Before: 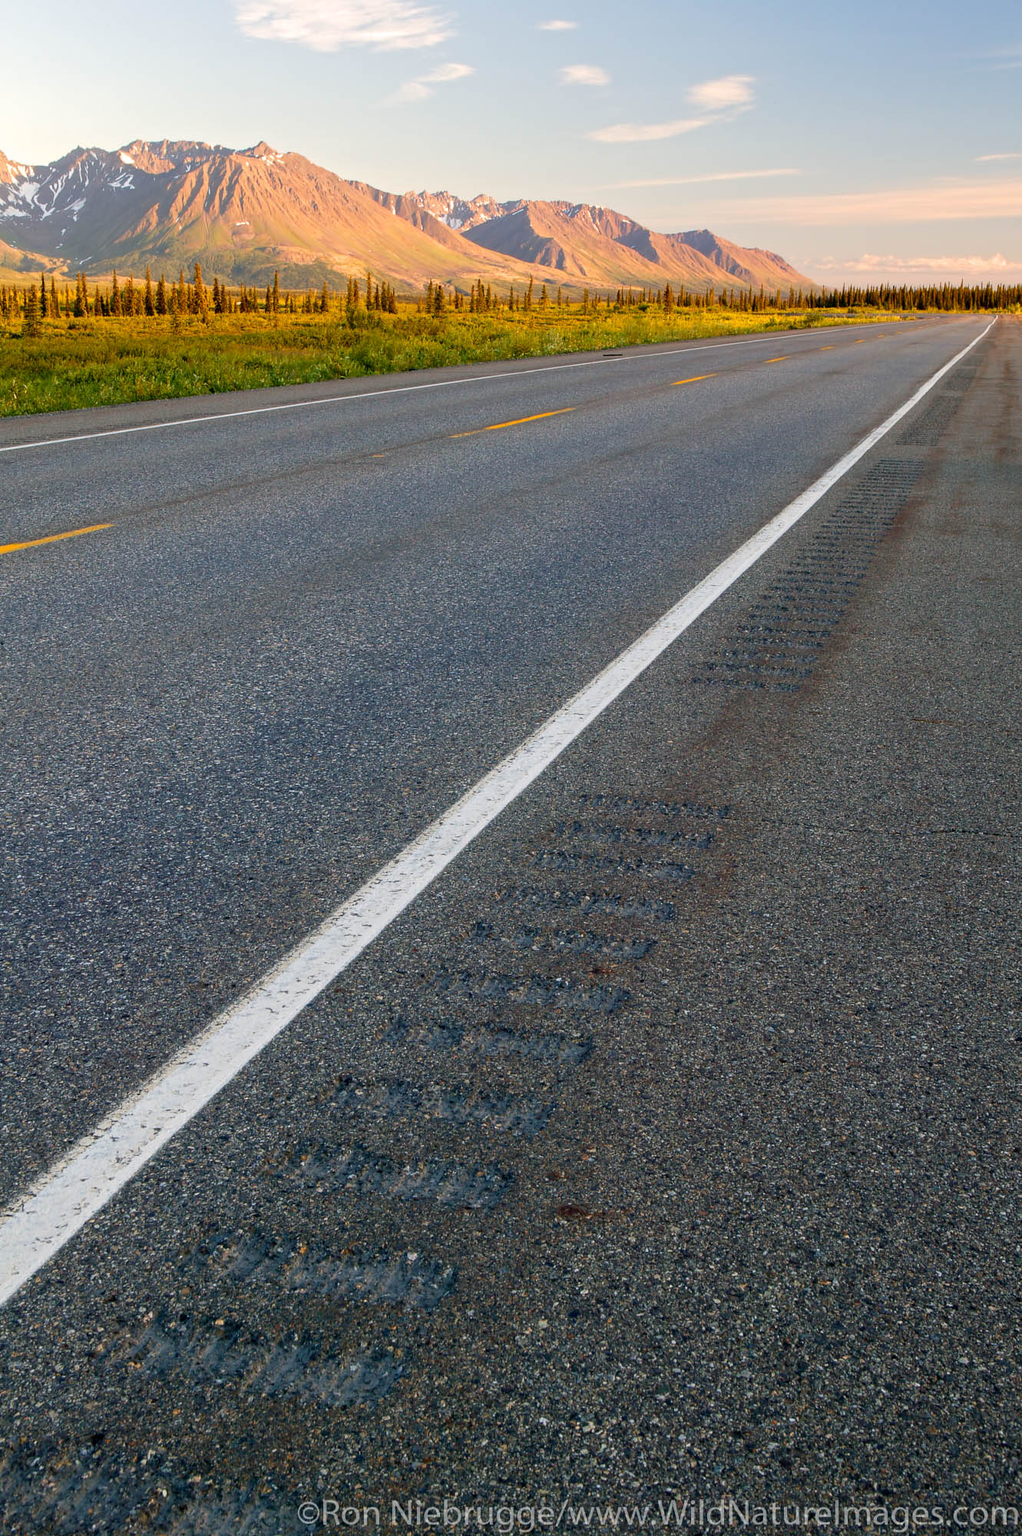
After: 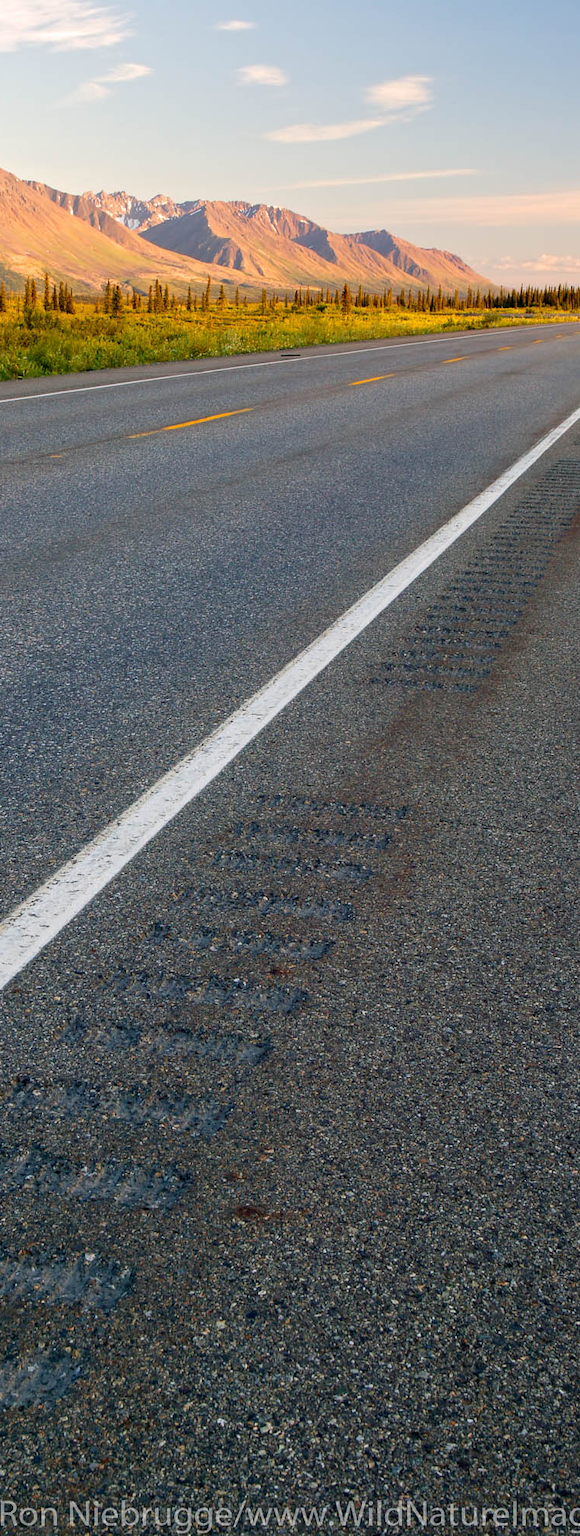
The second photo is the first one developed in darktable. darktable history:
crop: left 31.557%, top 0.002%, right 11.635%
